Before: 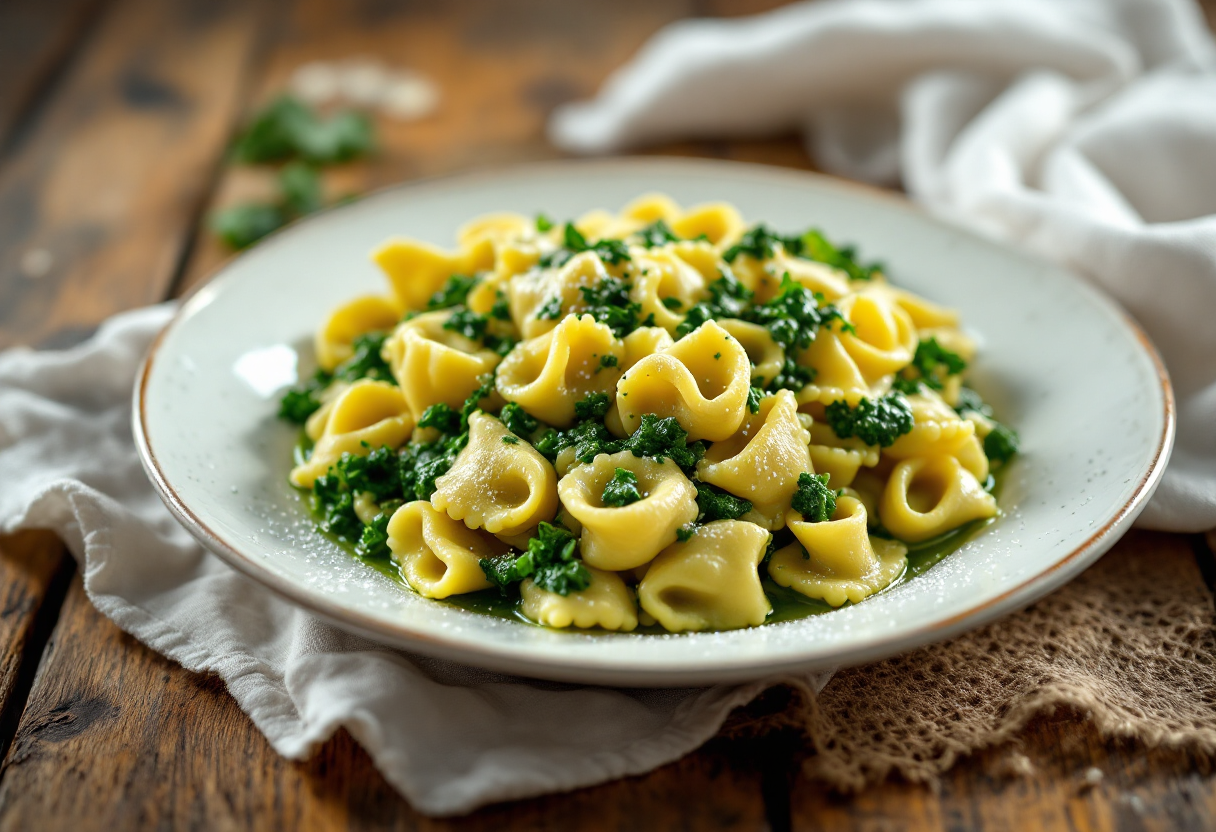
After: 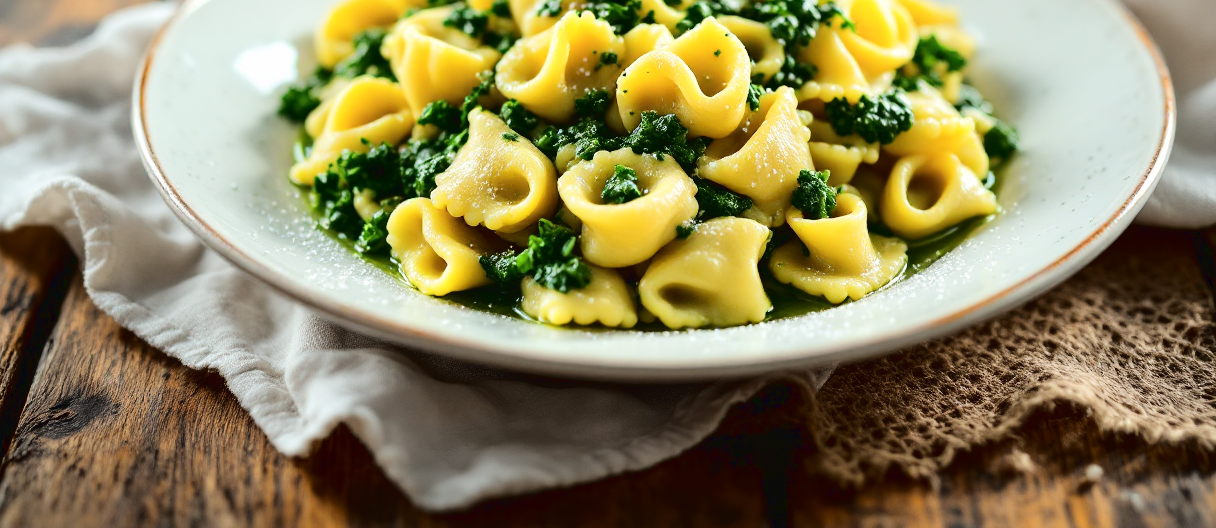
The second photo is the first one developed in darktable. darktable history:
tone curve: curves: ch0 [(0, 0) (0.003, 0.036) (0.011, 0.039) (0.025, 0.039) (0.044, 0.043) (0.069, 0.05) (0.1, 0.072) (0.136, 0.102) (0.177, 0.144) (0.224, 0.204) (0.277, 0.288) (0.335, 0.384) (0.399, 0.477) (0.468, 0.575) (0.543, 0.652) (0.623, 0.724) (0.709, 0.785) (0.801, 0.851) (0.898, 0.915) (1, 1)]
shadows and highlights: shadows -29.78, highlights 29.19
crop and rotate: top 36.49%
